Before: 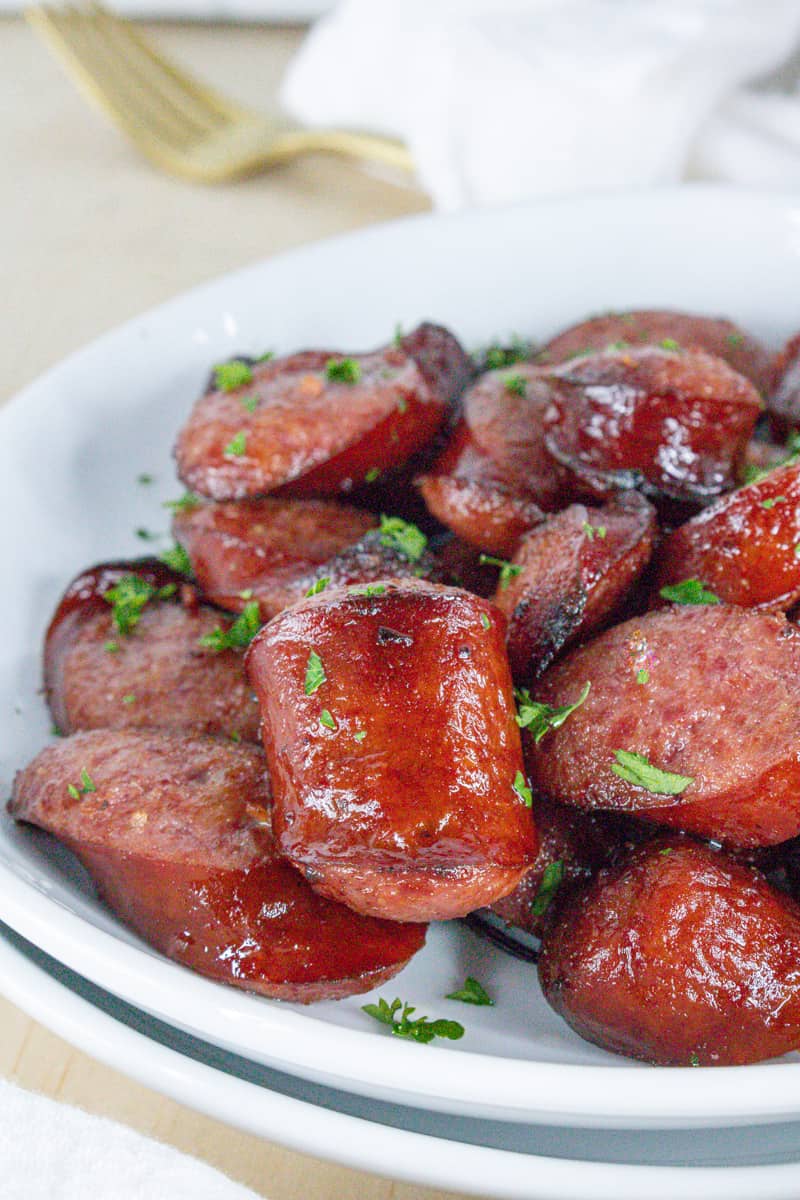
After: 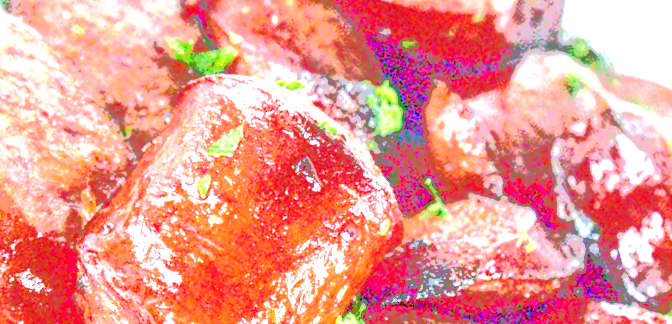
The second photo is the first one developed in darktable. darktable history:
crop and rotate: angle -45.09°, top 16.484%, right 0.891%, bottom 11.761%
exposure: black level correction 0.001, exposure 1.833 EV, compensate highlight preservation false
tone curve: curves: ch0 [(0, 0) (0.003, 0.011) (0.011, 0.043) (0.025, 0.133) (0.044, 0.226) (0.069, 0.303) (0.1, 0.371) (0.136, 0.429) (0.177, 0.482) (0.224, 0.516) (0.277, 0.539) (0.335, 0.535) (0.399, 0.517) (0.468, 0.498) (0.543, 0.523) (0.623, 0.655) (0.709, 0.83) (0.801, 0.827) (0.898, 0.89) (1, 1)], color space Lab, linked channels, preserve colors none
